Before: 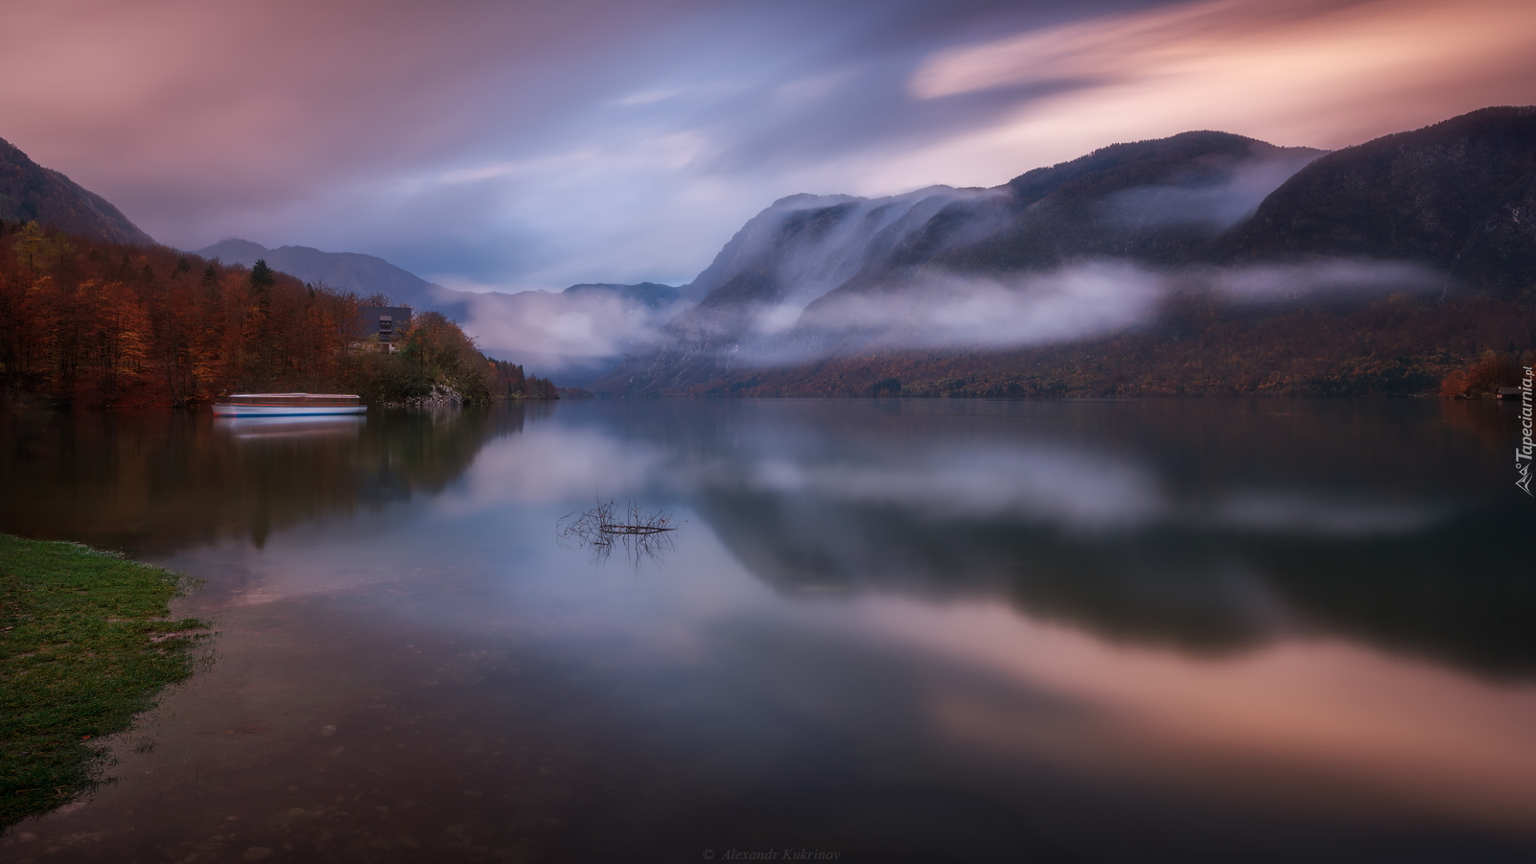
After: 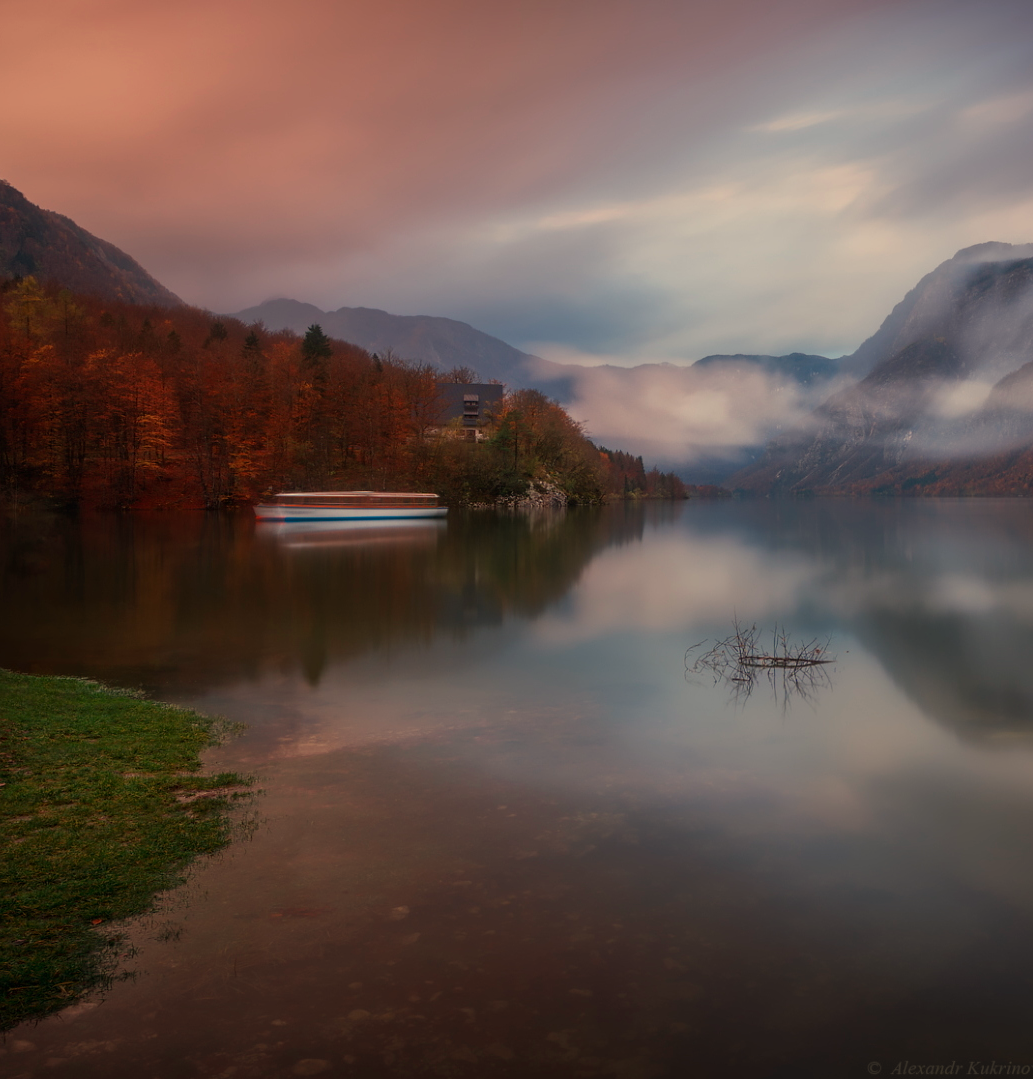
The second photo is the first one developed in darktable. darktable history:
crop: left 0.587%, right 45.588%, bottom 0.086%
contrast brightness saturation: saturation 0.13
white balance: red 1.08, blue 0.791
